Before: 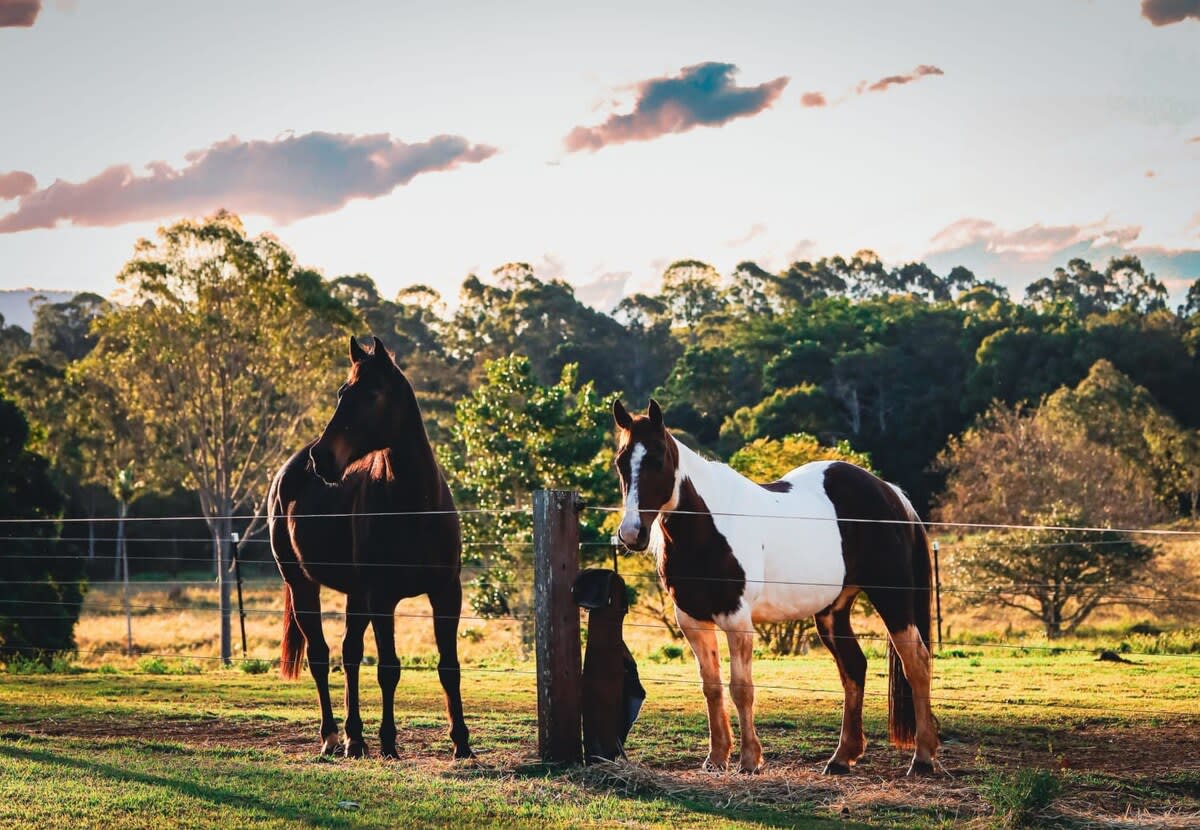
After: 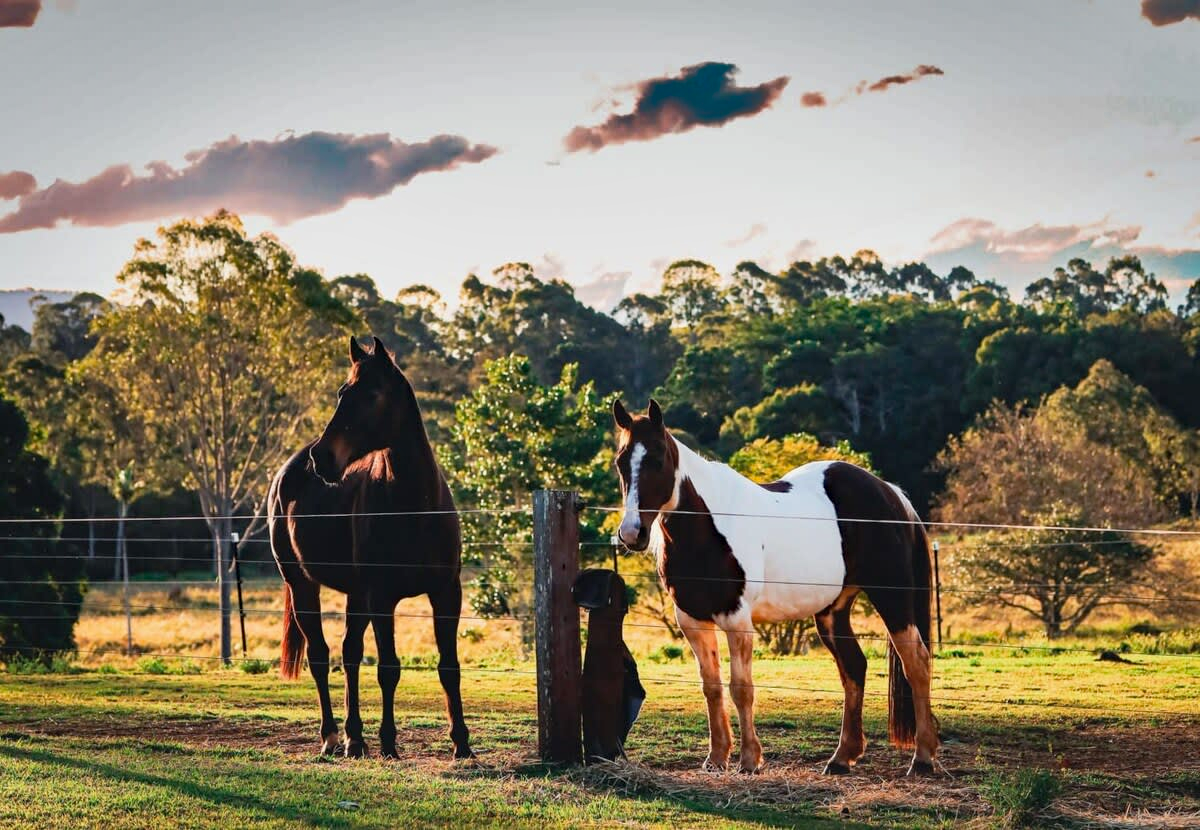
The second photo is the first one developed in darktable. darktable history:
shadows and highlights: shadows 43.5, white point adjustment -1.61, soften with gaussian
haze removal: strength 0.301, distance 0.243, compatibility mode true, adaptive false
